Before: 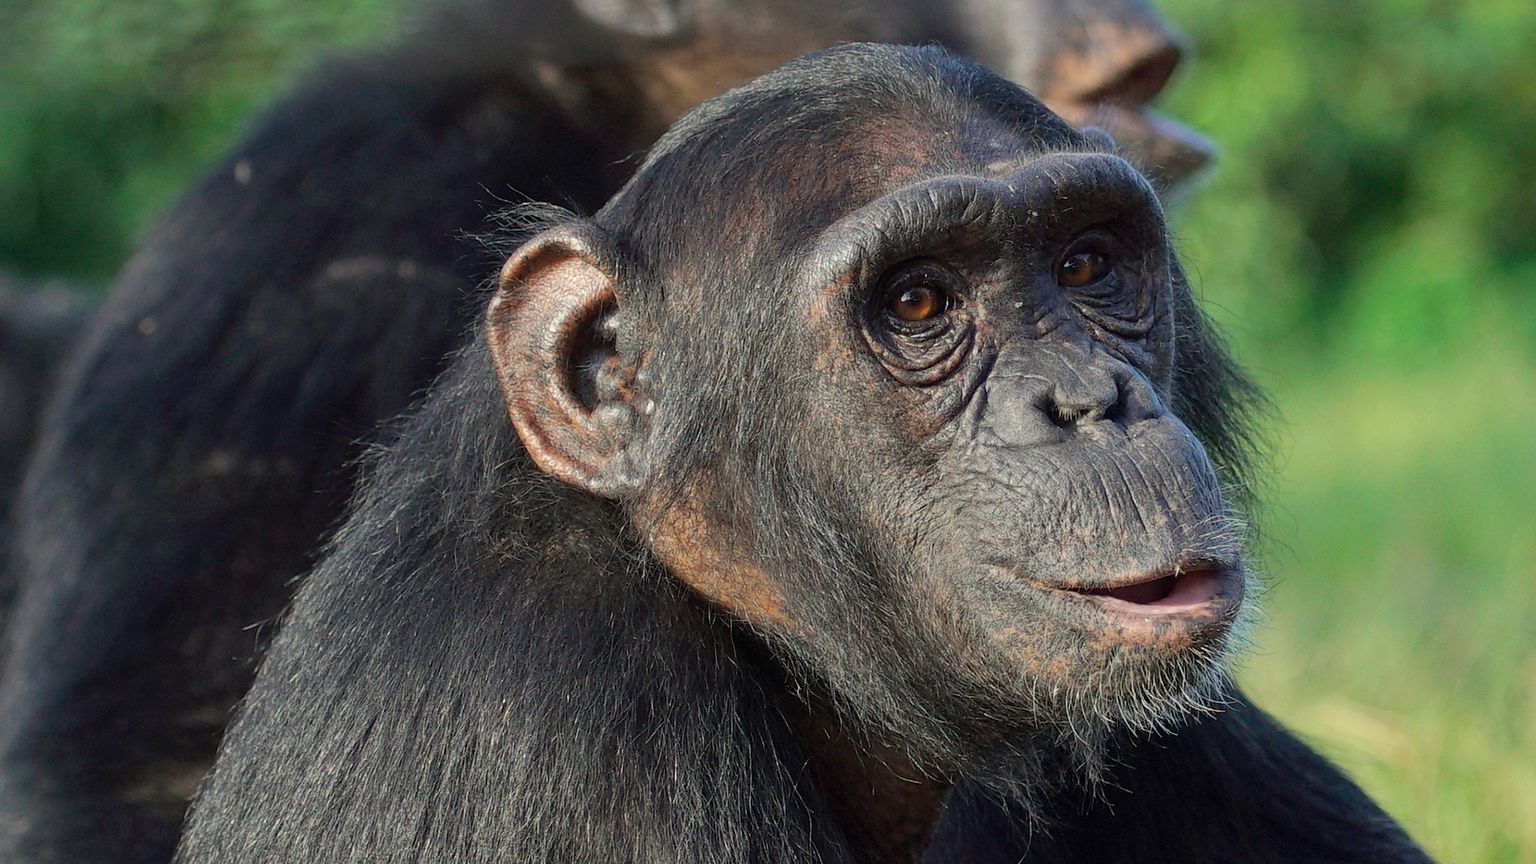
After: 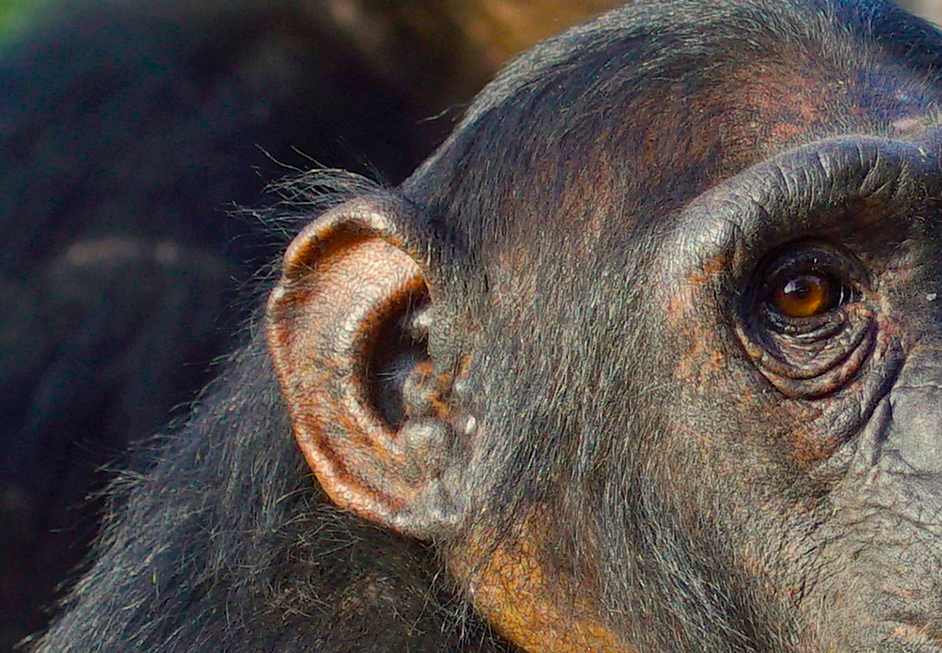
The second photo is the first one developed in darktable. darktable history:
crop: left 17.827%, top 7.8%, right 33.073%, bottom 31.726%
color balance rgb: perceptual saturation grading › global saturation 35.949%, perceptual saturation grading › shadows 35.09%, global vibrance 20%
